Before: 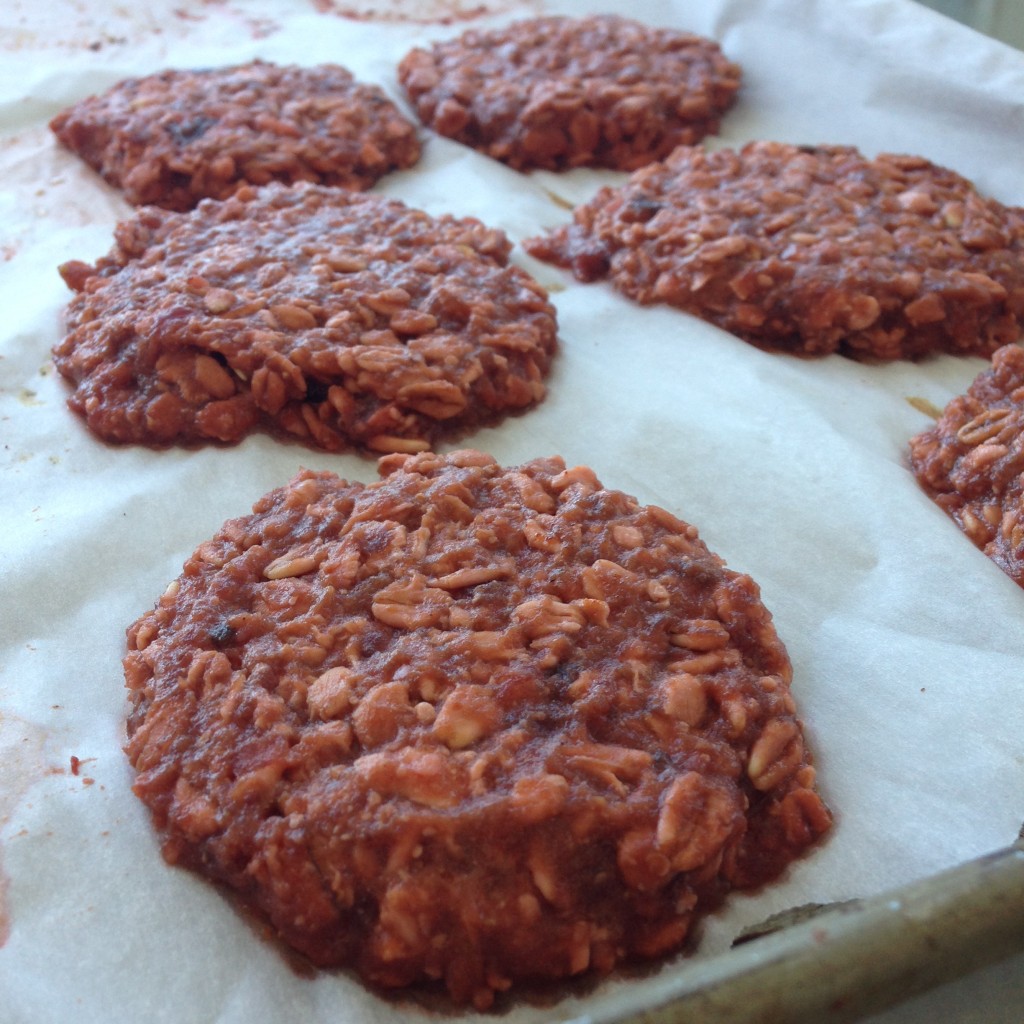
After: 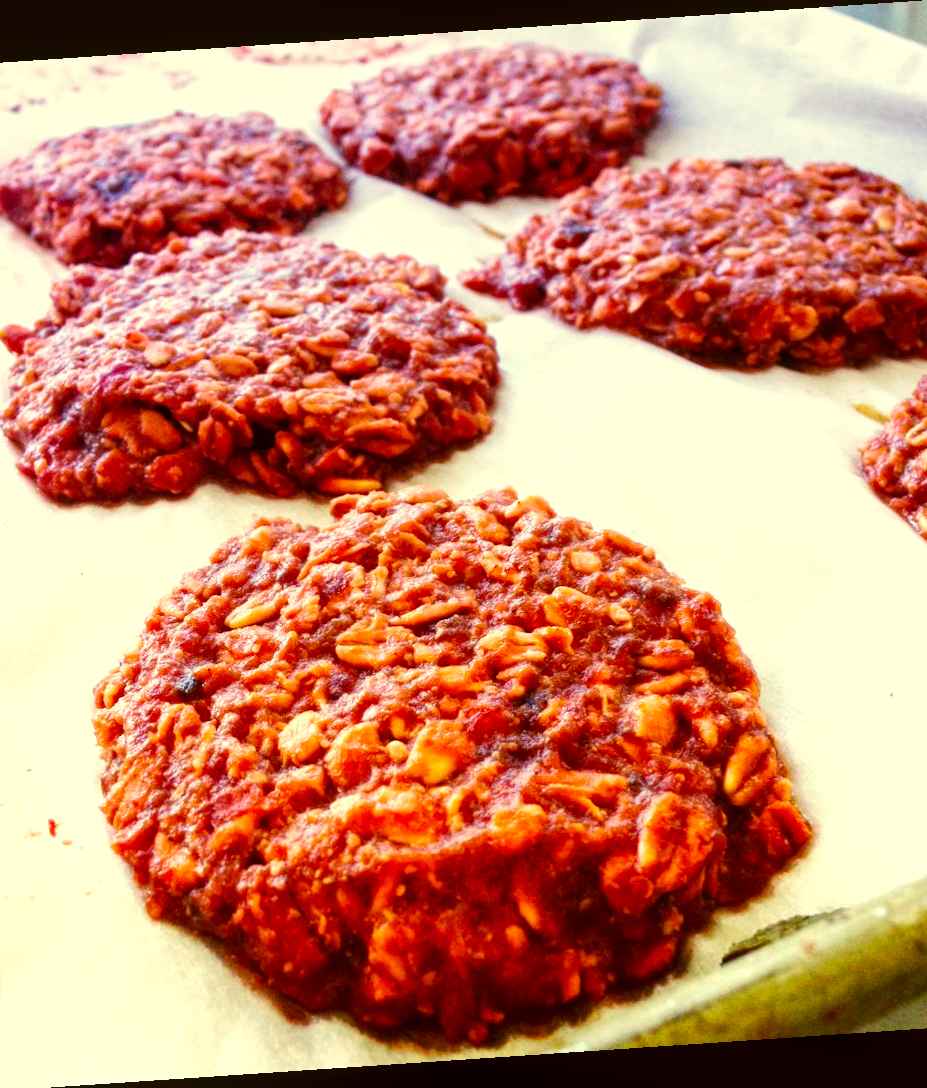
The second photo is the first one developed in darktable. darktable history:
crop: left 7.598%, right 7.873%
color balance rgb: linear chroma grading › global chroma 15%, perceptual saturation grading › global saturation 30%
local contrast: highlights 99%, shadows 86%, detail 160%, midtone range 0.2
color correction: highlights a* 0.162, highlights b* 29.53, shadows a* -0.162, shadows b* 21.09
graduated density: hue 238.83°, saturation 50%
rotate and perspective: rotation -4.2°, shear 0.006, automatic cropping off
base curve: curves: ch0 [(0, 0) (0.007, 0.004) (0.027, 0.03) (0.046, 0.07) (0.207, 0.54) (0.442, 0.872) (0.673, 0.972) (1, 1)], preserve colors none
levels: levels [0, 0.476, 0.951]
